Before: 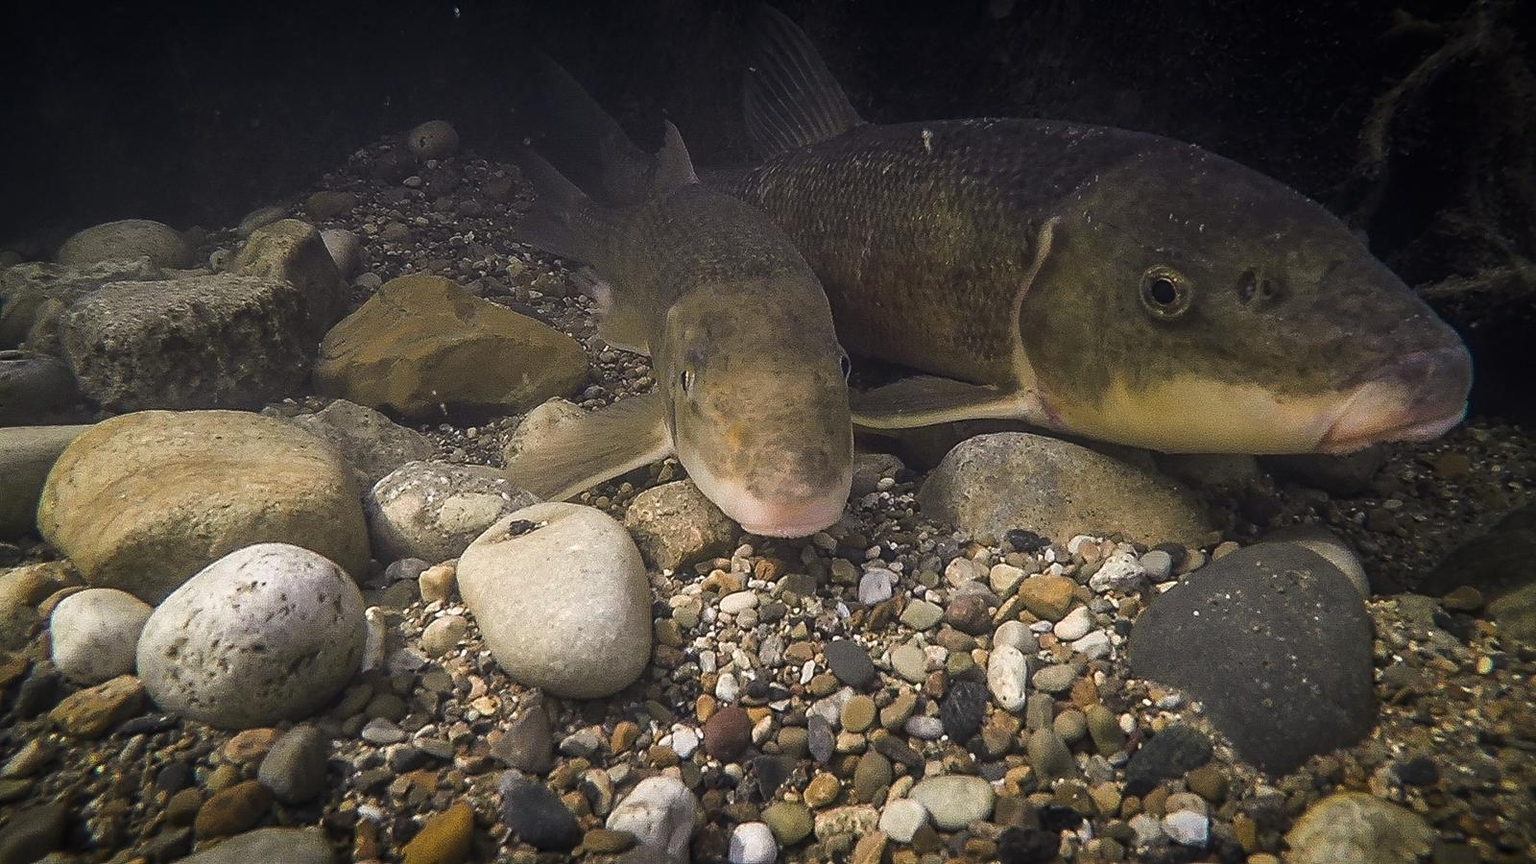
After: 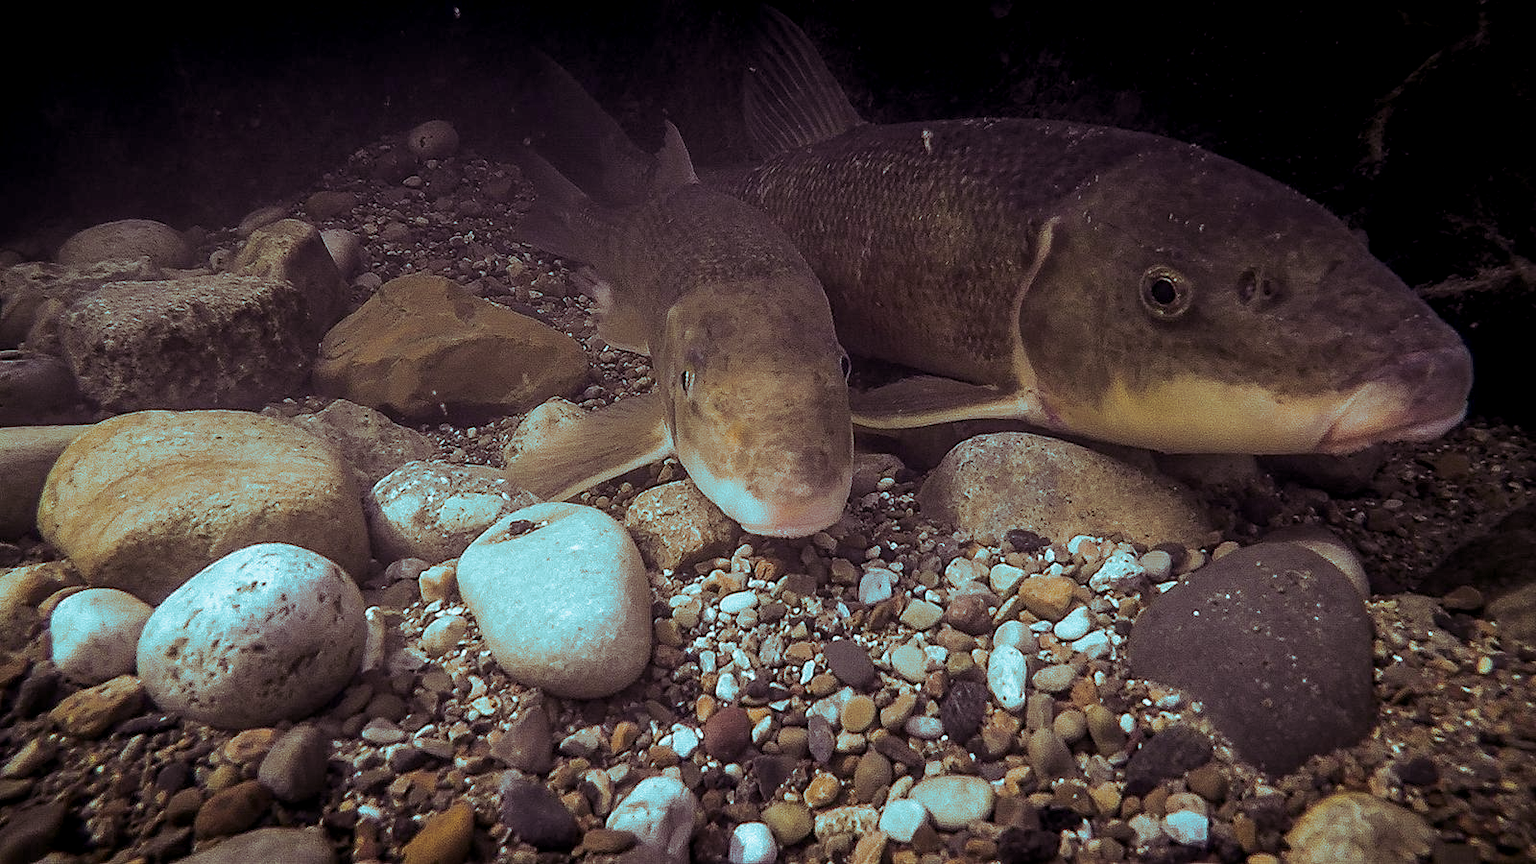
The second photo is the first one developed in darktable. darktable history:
split-toning: shadows › hue 327.6°, highlights › hue 198°, highlights › saturation 0.55, balance -21.25, compress 0%
exposure: black level correction 0.007, compensate highlight preservation false
